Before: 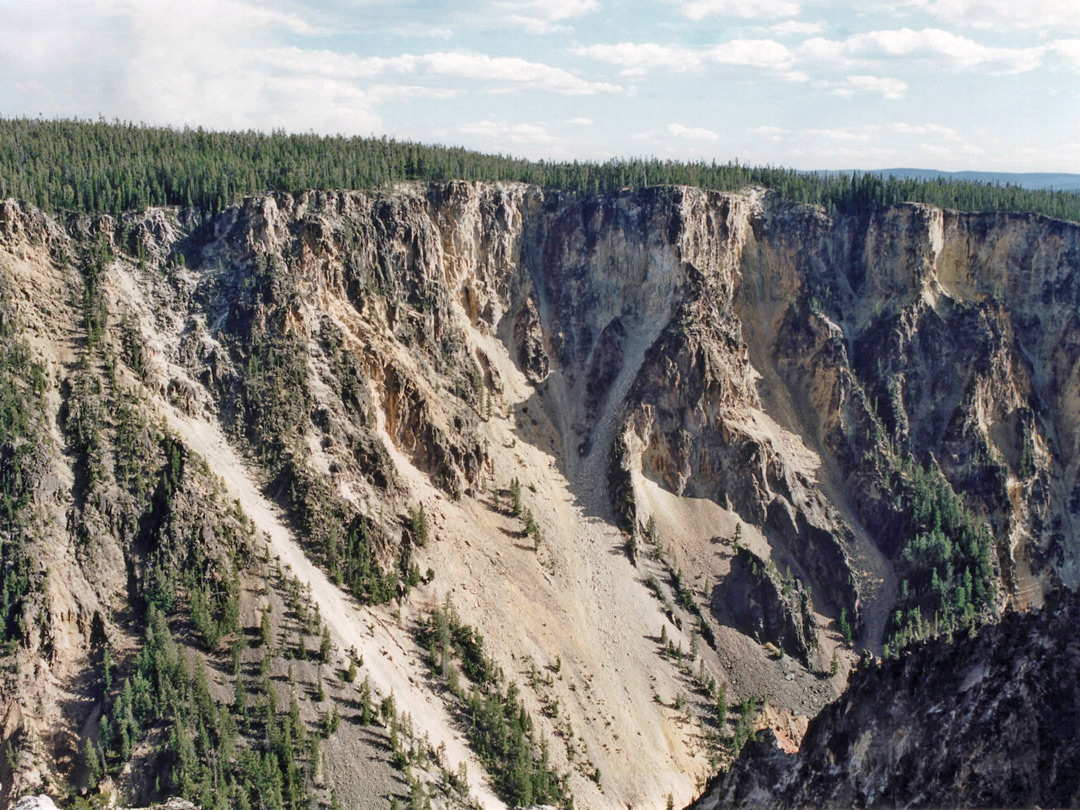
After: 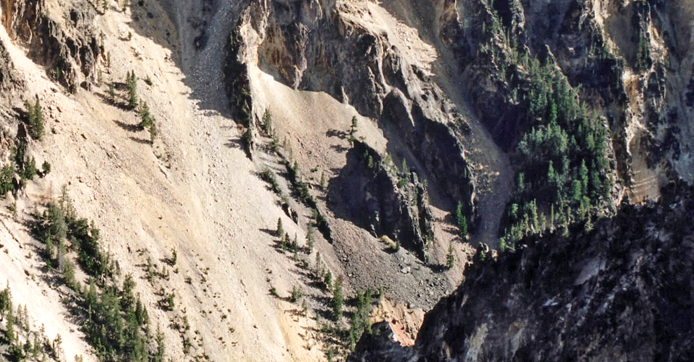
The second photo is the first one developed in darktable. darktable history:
tone equalizer: -8 EV -0.395 EV, -7 EV -0.382 EV, -6 EV -0.308 EV, -5 EV -0.225 EV, -3 EV 0.191 EV, -2 EV 0.354 EV, -1 EV 0.383 EV, +0 EV 0.43 EV, edges refinement/feathering 500, mask exposure compensation -1.57 EV, preserve details no
crop and rotate: left 35.724%, top 50.257%, bottom 4.943%
